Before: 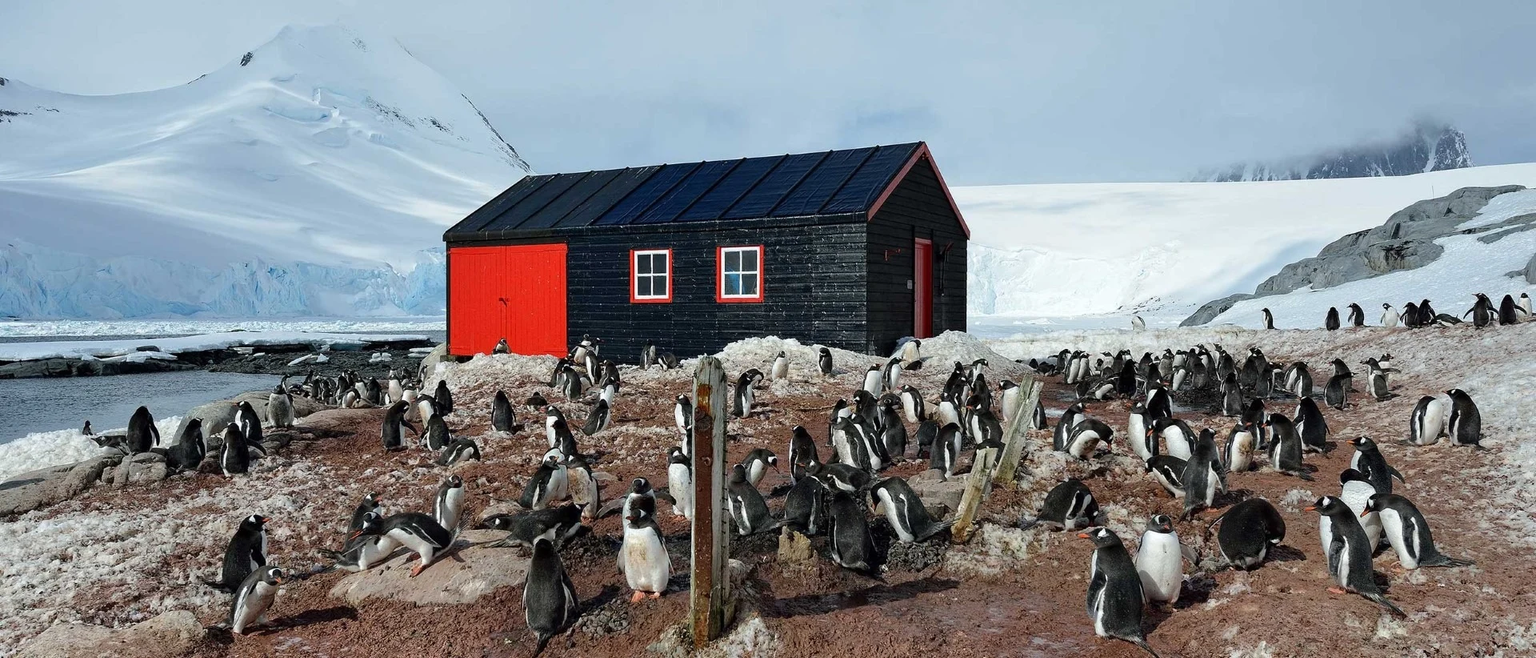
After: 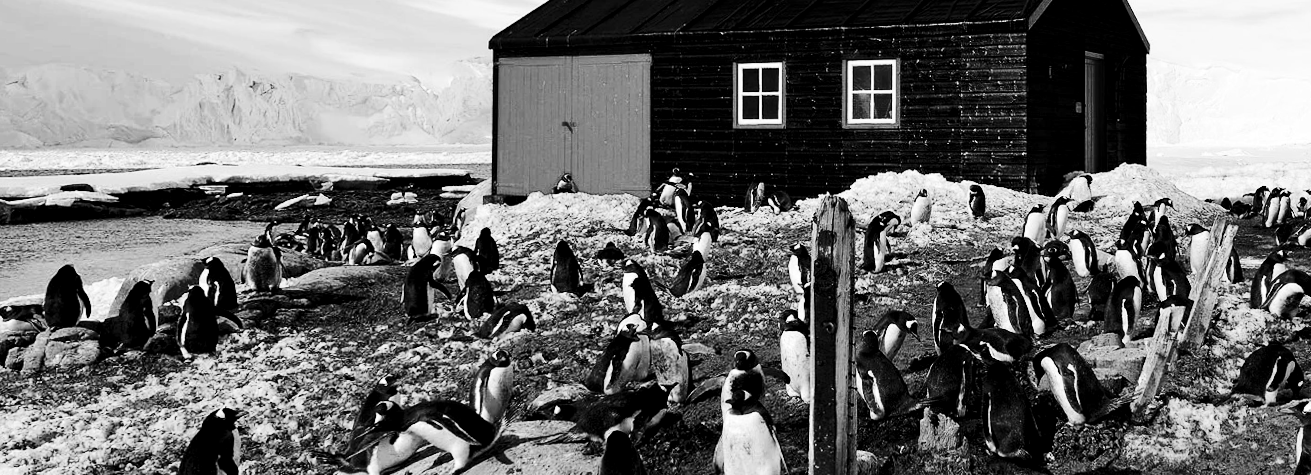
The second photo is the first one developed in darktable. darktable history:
exposure: black level correction 0.009, exposure 0.119 EV, compensate highlight preservation false
crop: left 6.488%, top 27.668%, right 24.183%, bottom 8.656%
monochrome: on, module defaults
tone curve: curves: ch0 [(0, 0) (0.037, 0.025) (0.131, 0.093) (0.275, 0.256) (0.476, 0.517) (0.607, 0.667) (0.691, 0.745) (0.789, 0.836) (0.911, 0.925) (0.997, 0.995)]; ch1 [(0, 0) (0.301, 0.3) (0.444, 0.45) (0.493, 0.495) (0.507, 0.503) (0.534, 0.533) (0.582, 0.58) (0.658, 0.693) (0.746, 0.77) (1, 1)]; ch2 [(0, 0) (0.246, 0.233) (0.36, 0.352) (0.415, 0.418) (0.476, 0.492) (0.502, 0.504) (0.525, 0.518) (0.539, 0.544) (0.586, 0.602) (0.634, 0.651) (0.706, 0.727) (0.853, 0.852) (1, 0.951)], color space Lab, independent channels, preserve colors none
contrast brightness saturation: contrast 0.28
rotate and perspective: rotation -0.013°, lens shift (vertical) -0.027, lens shift (horizontal) 0.178, crop left 0.016, crop right 0.989, crop top 0.082, crop bottom 0.918
color correction: highlights a* 40, highlights b* 40, saturation 0.69
